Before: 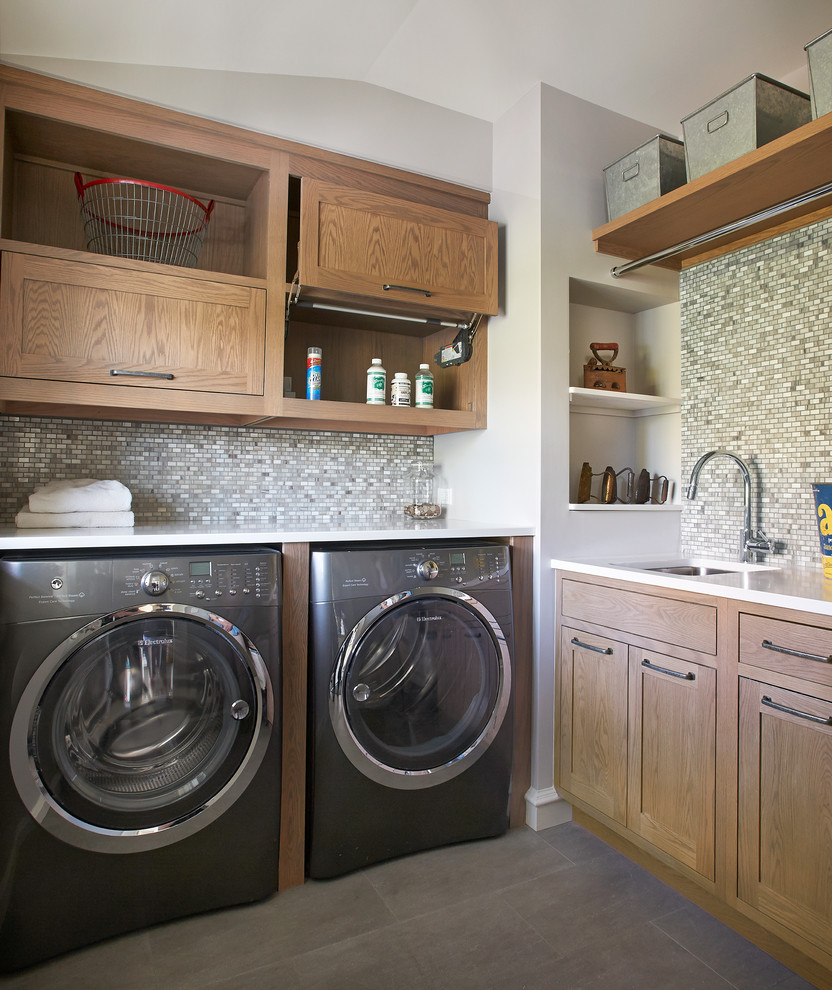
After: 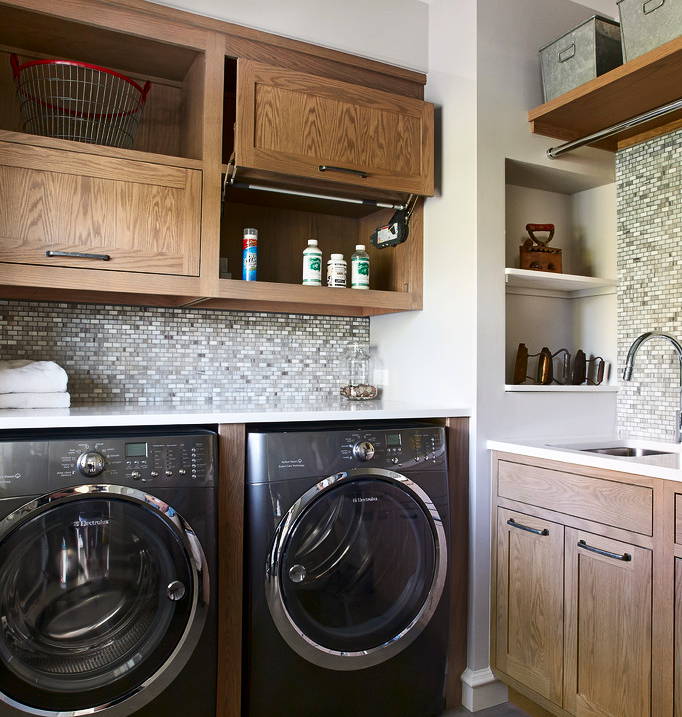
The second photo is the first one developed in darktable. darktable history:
color correction: highlights b* 0, saturation 0.981
crop: left 7.781%, top 12.089%, right 10.245%, bottom 15.421%
contrast brightness saturation: contrast 0.197, brightness -0.106, saturation 0.095
